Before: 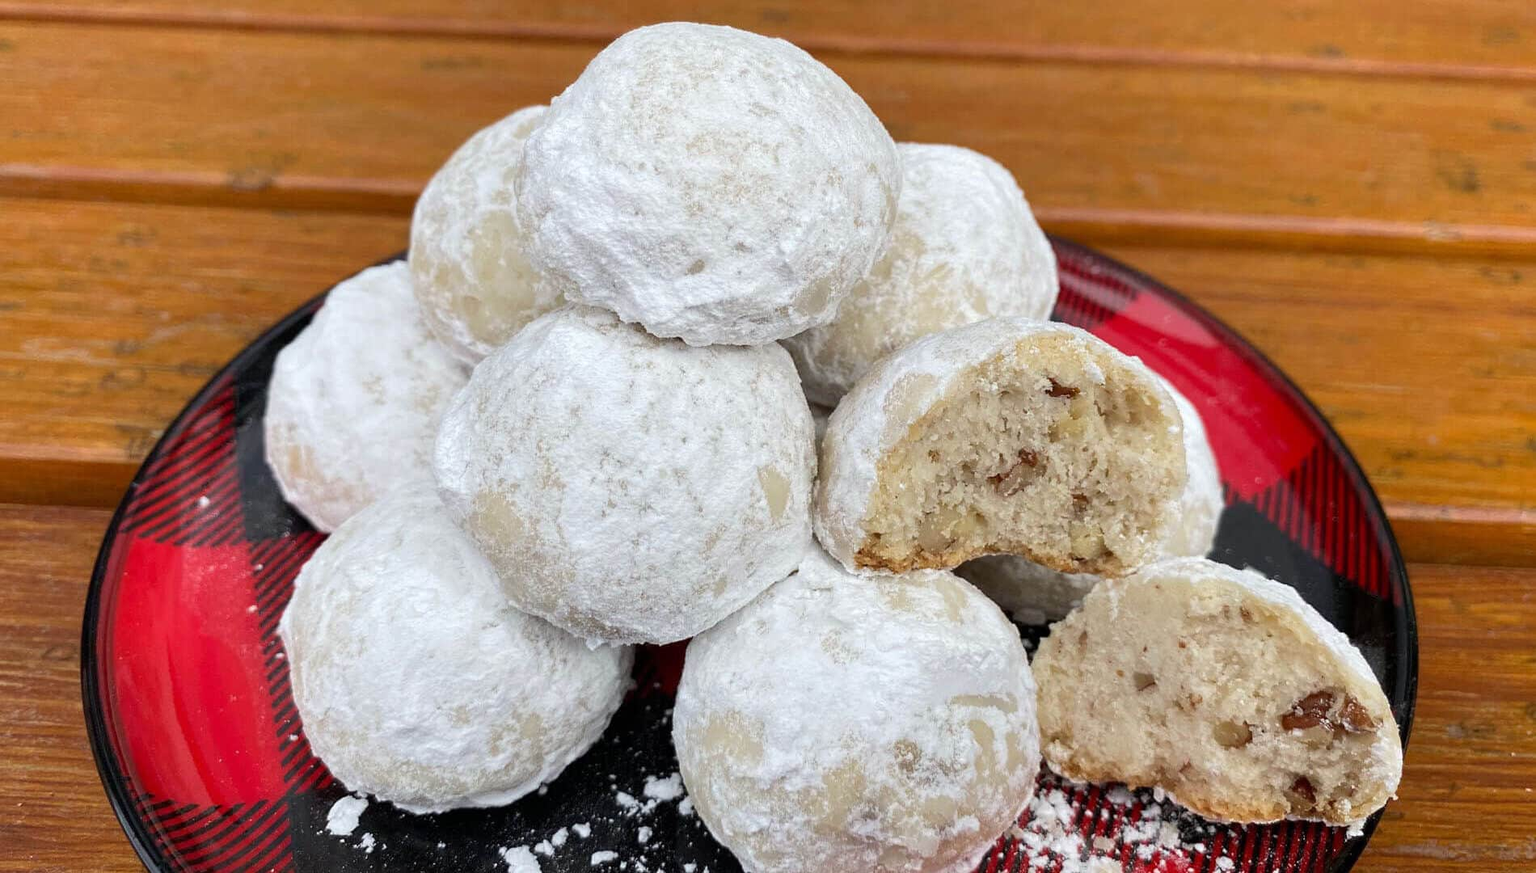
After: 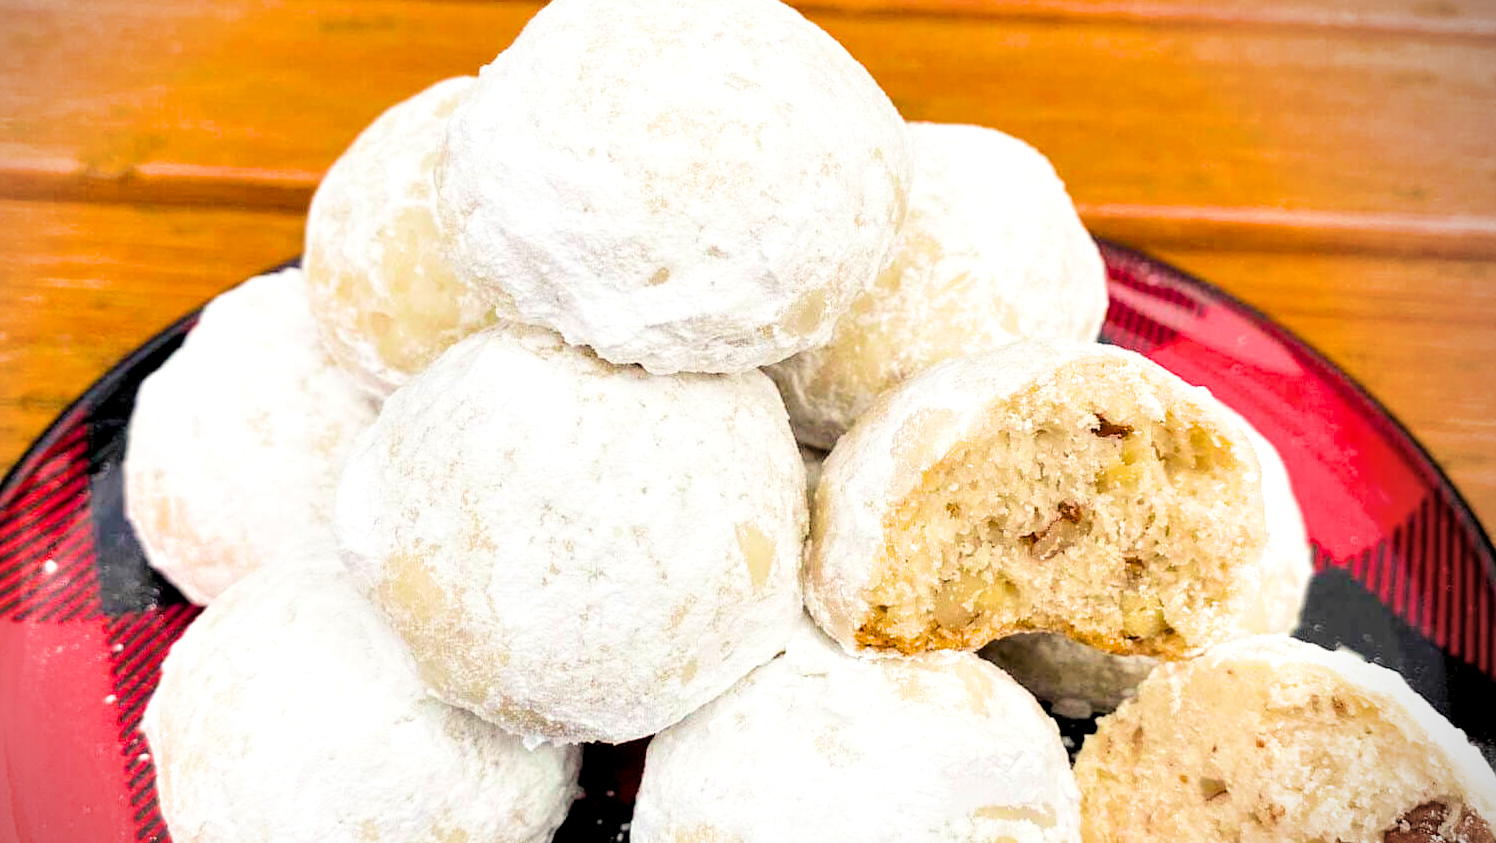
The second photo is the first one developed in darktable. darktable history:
filmic rgb: black relative exposure -5.13 EV, white relative exposure 3.21 EV, threshold 5.96 EV, hardness 3.43, contrast 1.203, highlights saturation mix -49.26%, enable highlight reconstruction true
exposure: exposure 0.922 EV, compensate highlight preservation false
local contrast: highlights 104%, shadows 101%, detail 120%, midtone range 0.2
crop and rotate: left 10.735%, top 5.09%, right 10.493%, bottom 16.798%
color balance rgb: power › chroma 0.238%, power › hue 61.84°, highlights gain › chroma 2.999%, highlights gain › hue 75.75°, perceptual saturation grading › global saturation 29.671%, perceptual brilliance grading › mid-tones 10.352%, perceptual brilliance grading › shadows 14.289%, global vibrance 20%
vignetting: fall-off start 88.35%, fall-off radius 43.79%, center (-0.079, 0.065), width/height ratio 1.153, unbound false
velvia: on, module defaults
